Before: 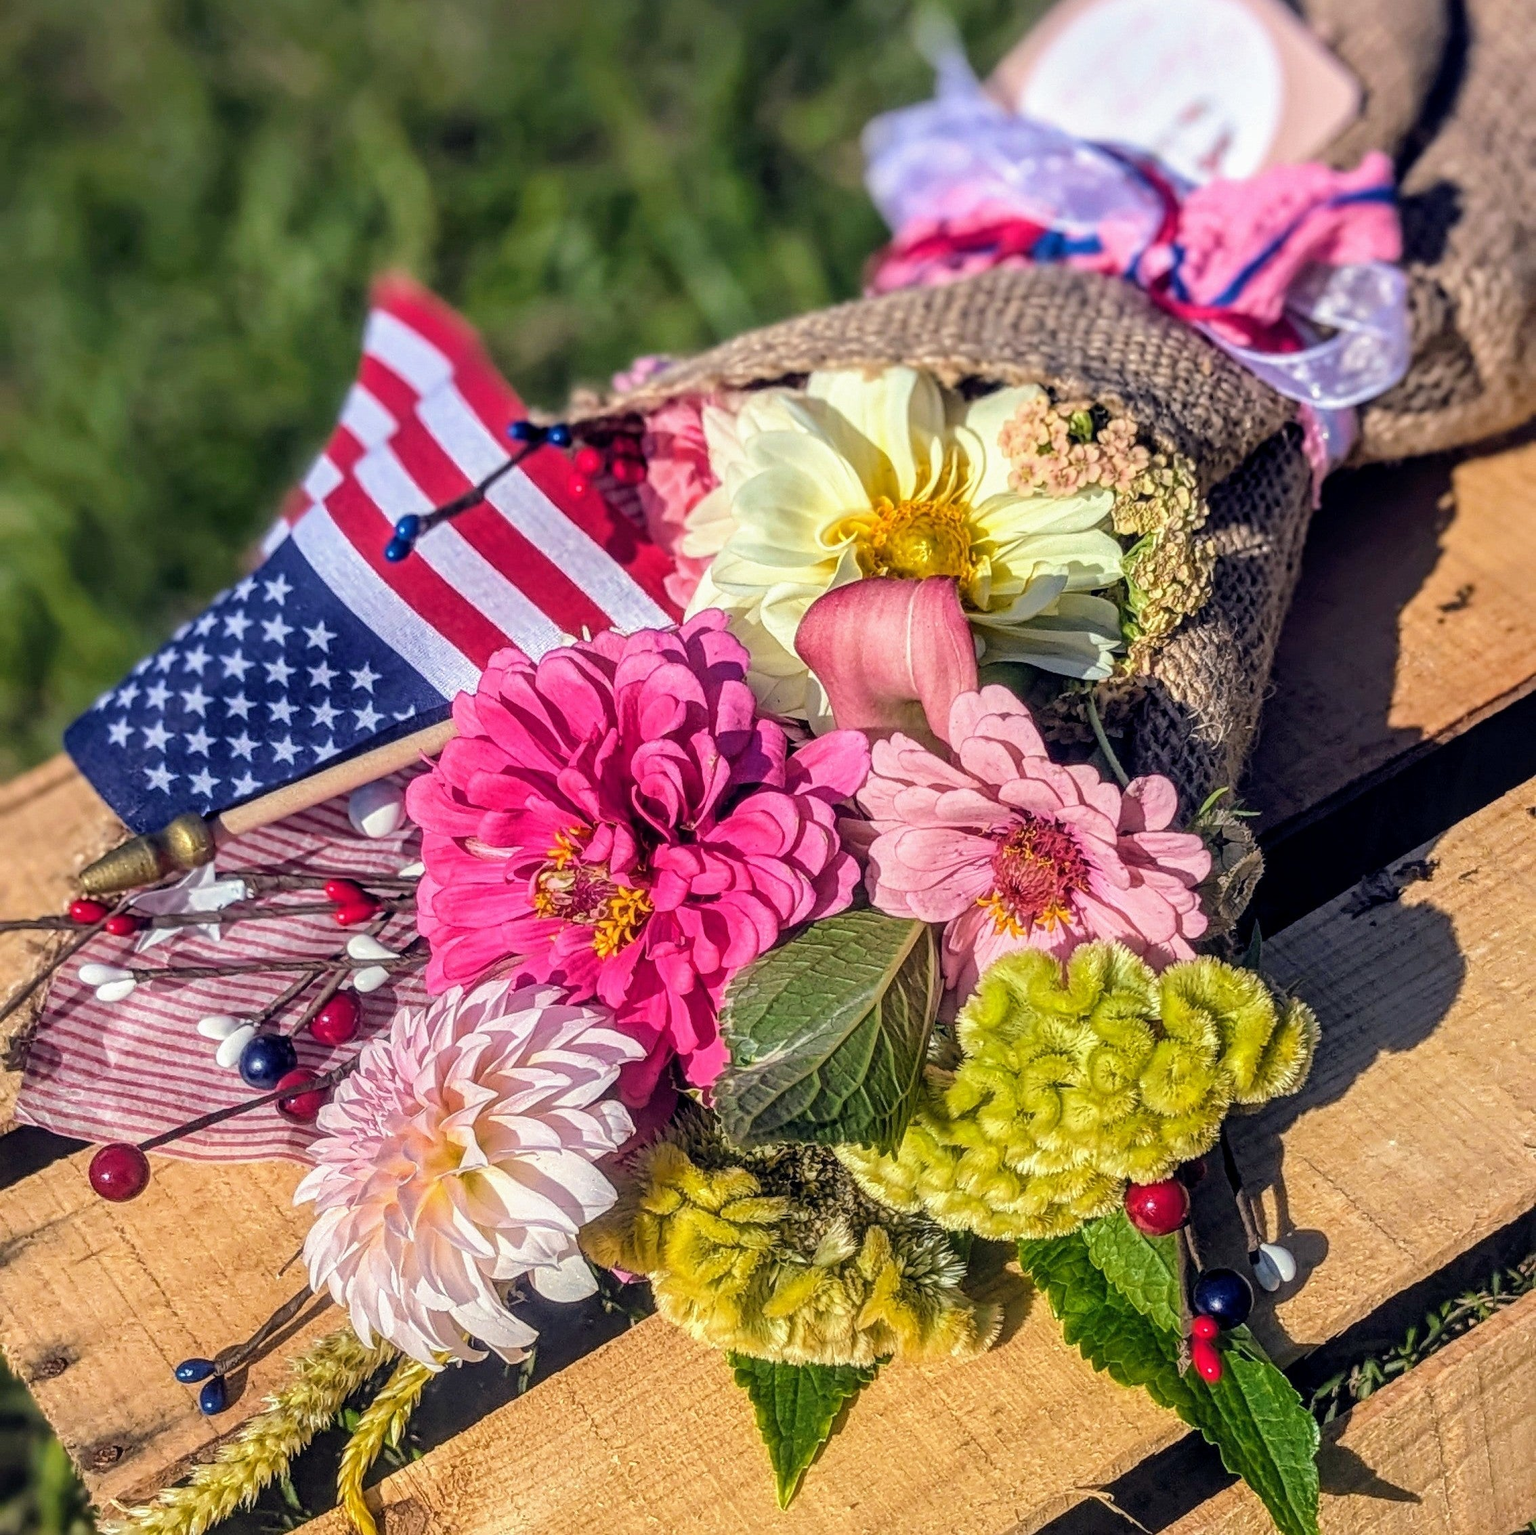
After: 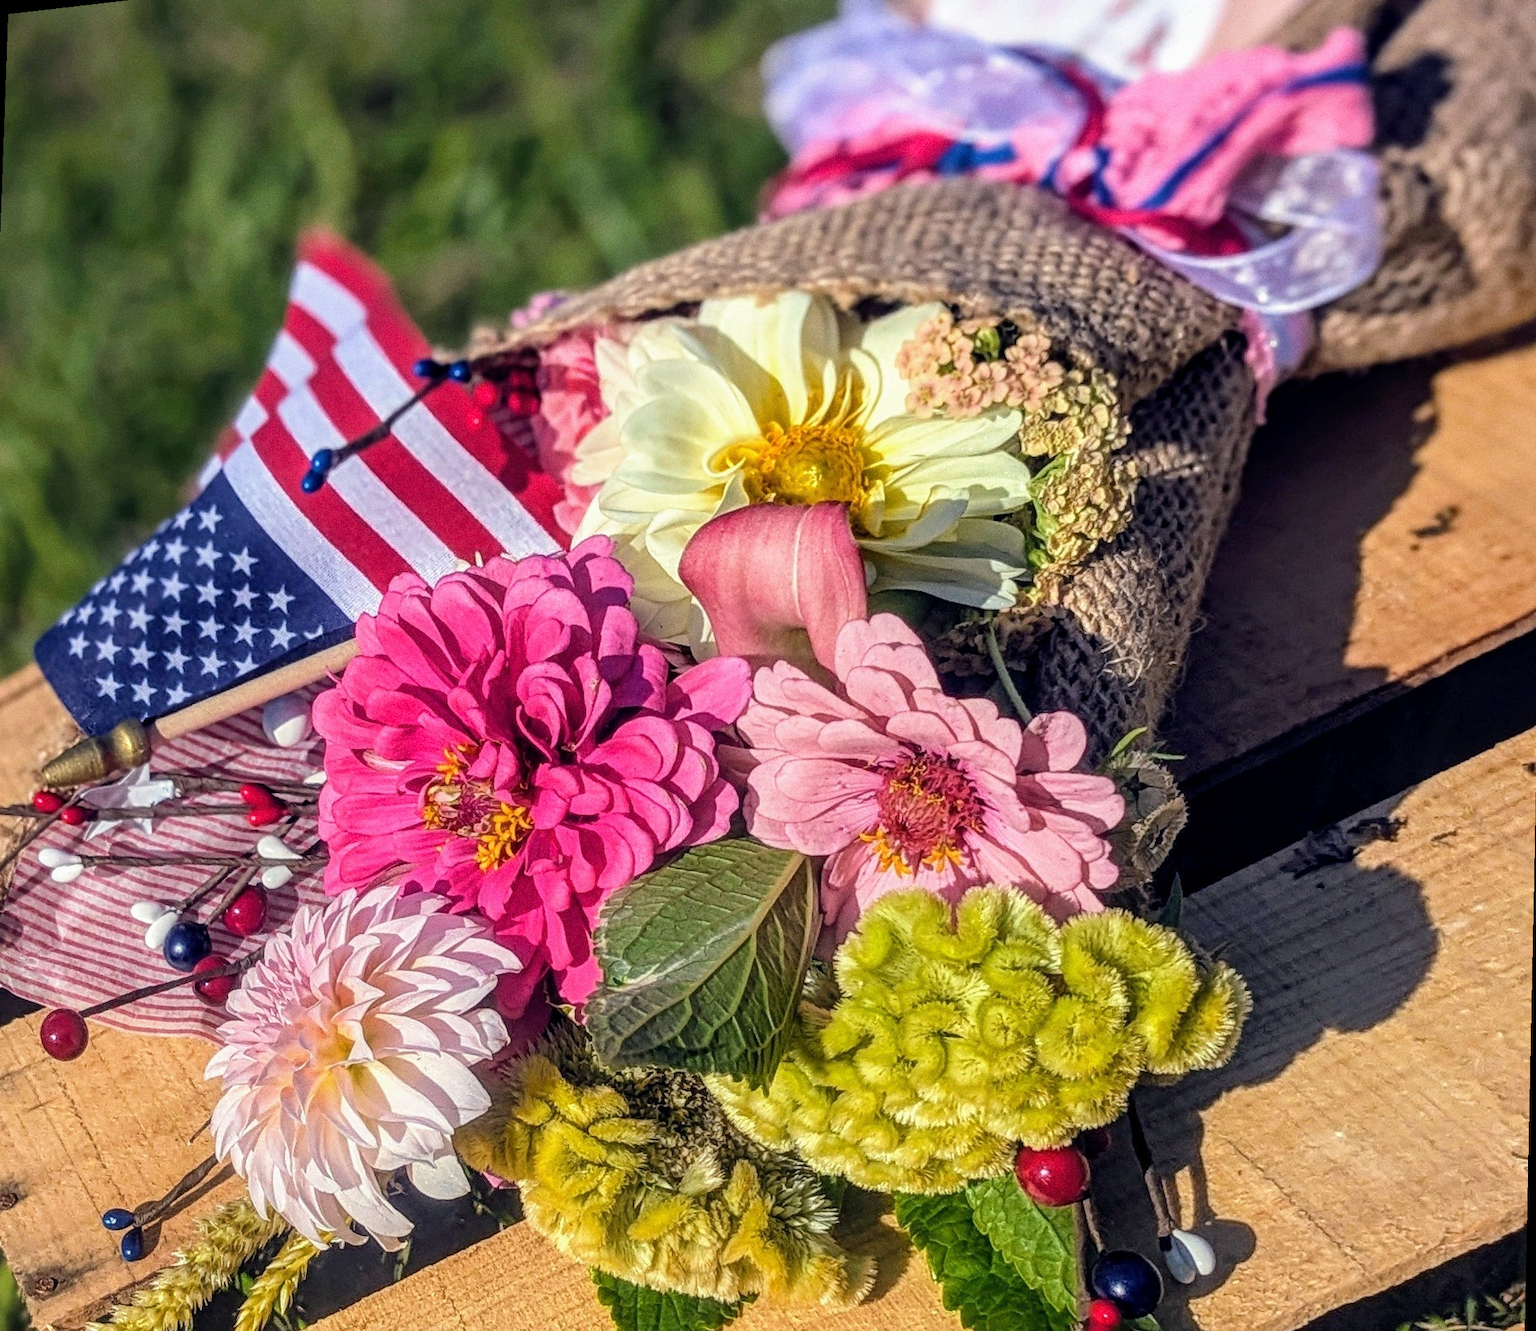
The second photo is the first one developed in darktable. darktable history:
rotate and perspective: rotation 1.69°, lens shift (vertical) -0.023, lens shift (horizontal) -0.291, crop left 0.025, crop right 0.988, crop top 0.092, crop bottom 0.842
grain: coarseness 0.09 ISO
